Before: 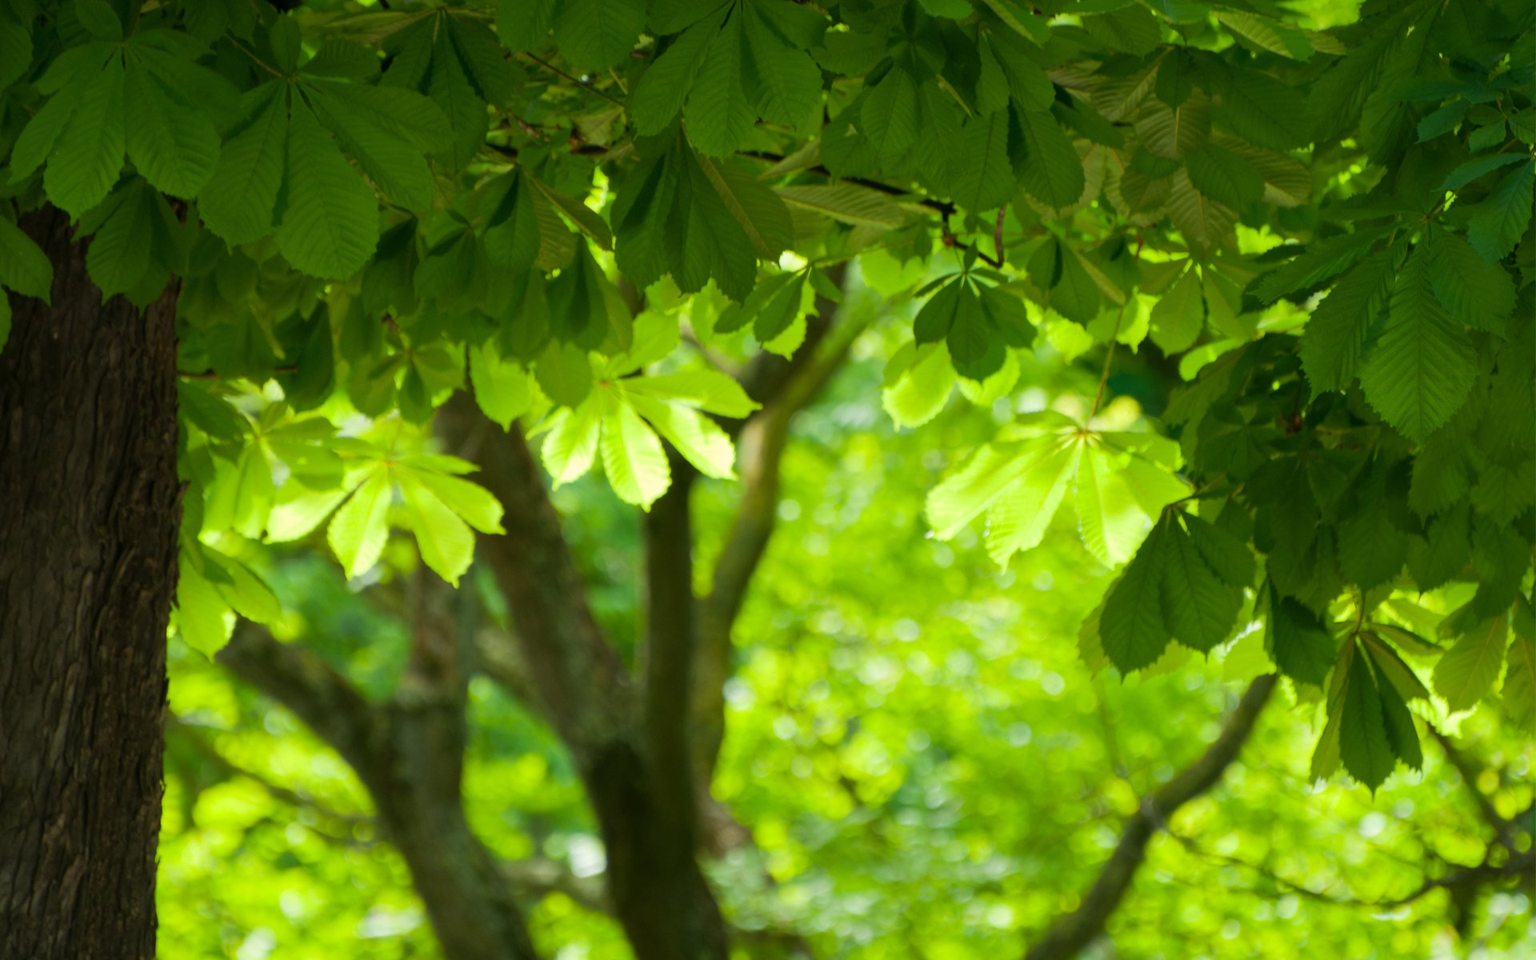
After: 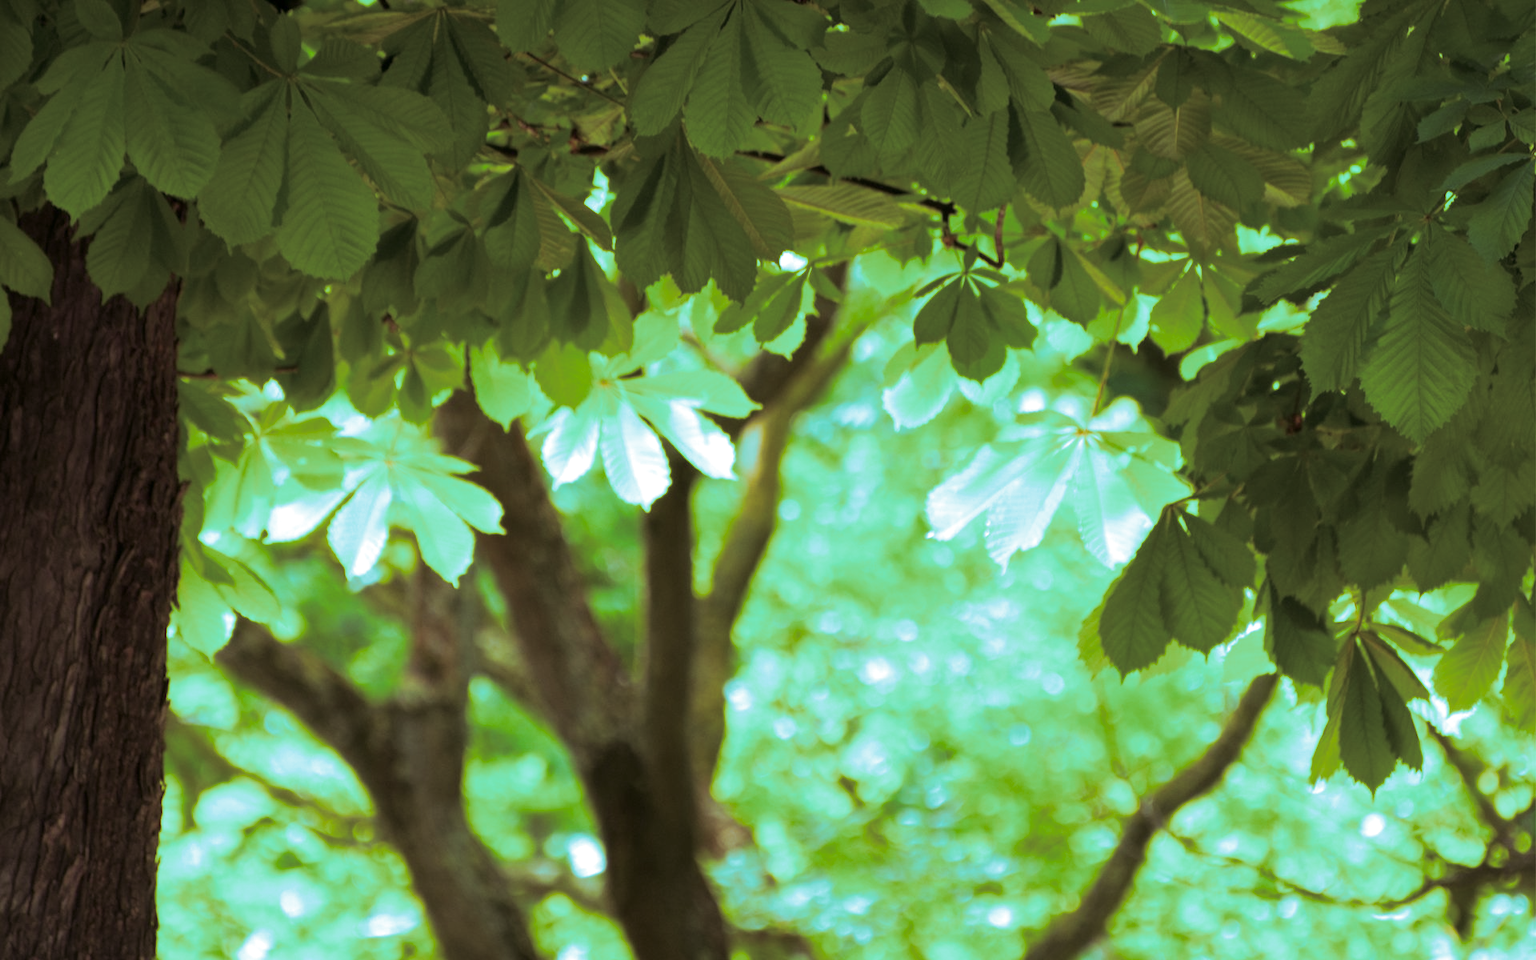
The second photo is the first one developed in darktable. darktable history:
exposure: black level correction 0.001, exposure 0.5 EV, compensate exposure bias true, compensate highlight preservation false
split-toning: shadows › hue 327.6°, highlights › hue 198°, highlights › saturation 0.55, balance -21.25, compress 0%
